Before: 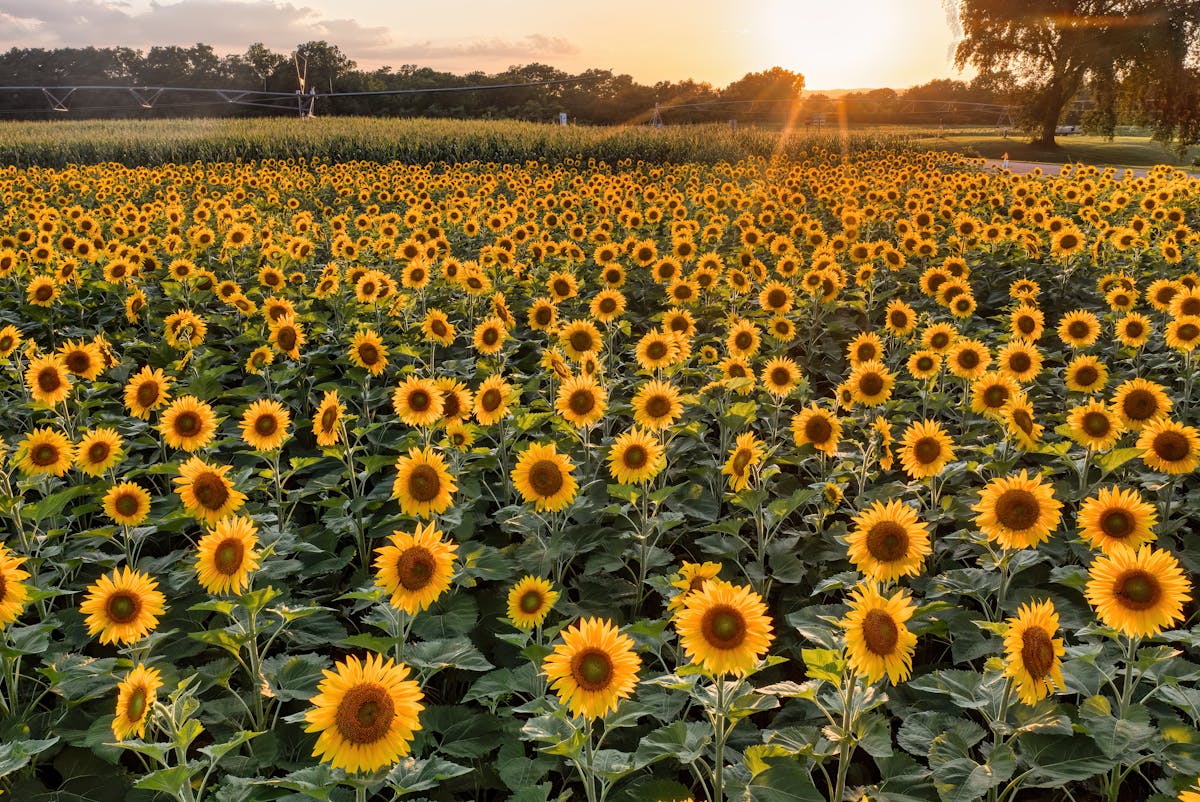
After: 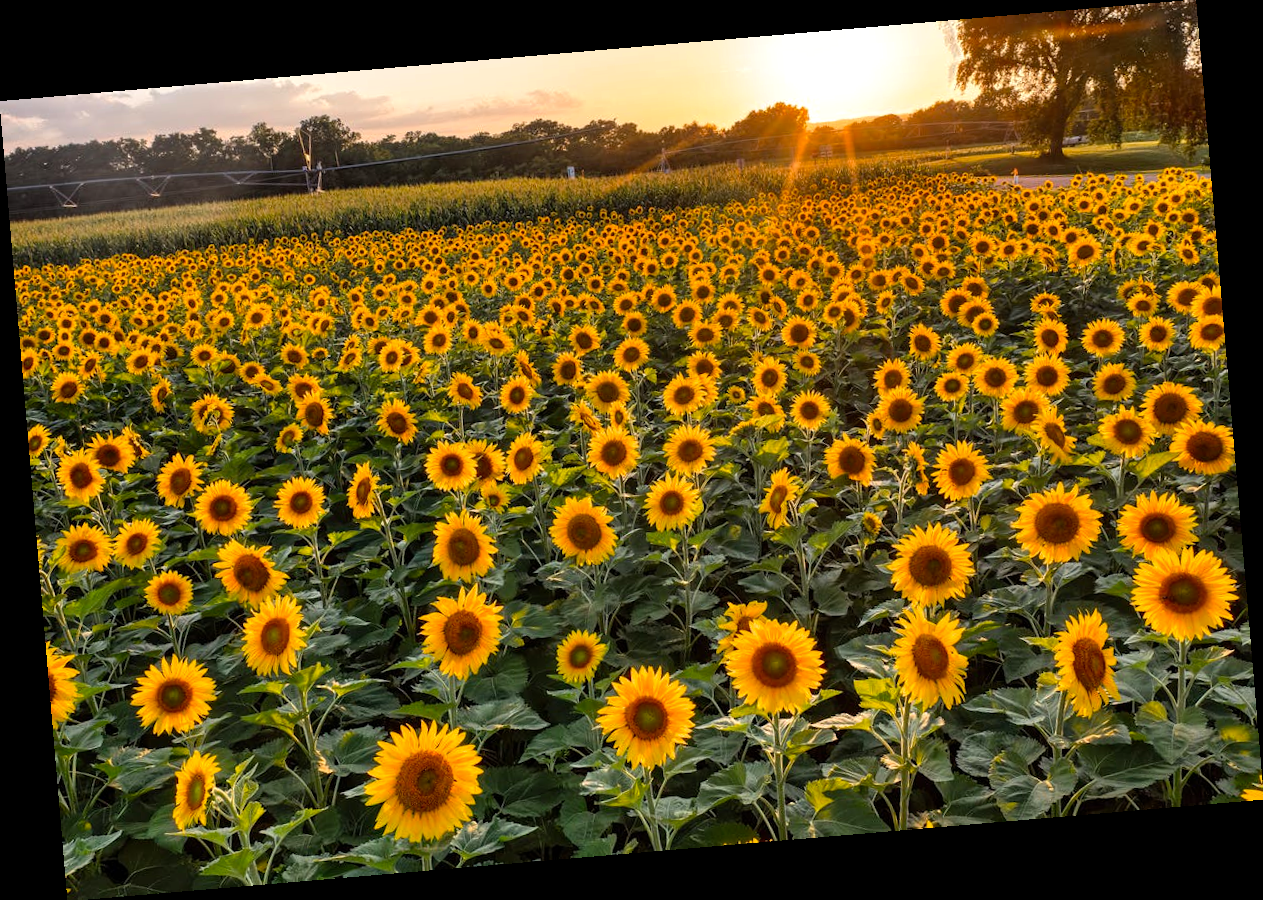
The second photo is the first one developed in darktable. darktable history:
color balance: contrast 6.48%, output saturation 113.3%
rotate and perspective: rotation -4.86°, automatic cropping off
